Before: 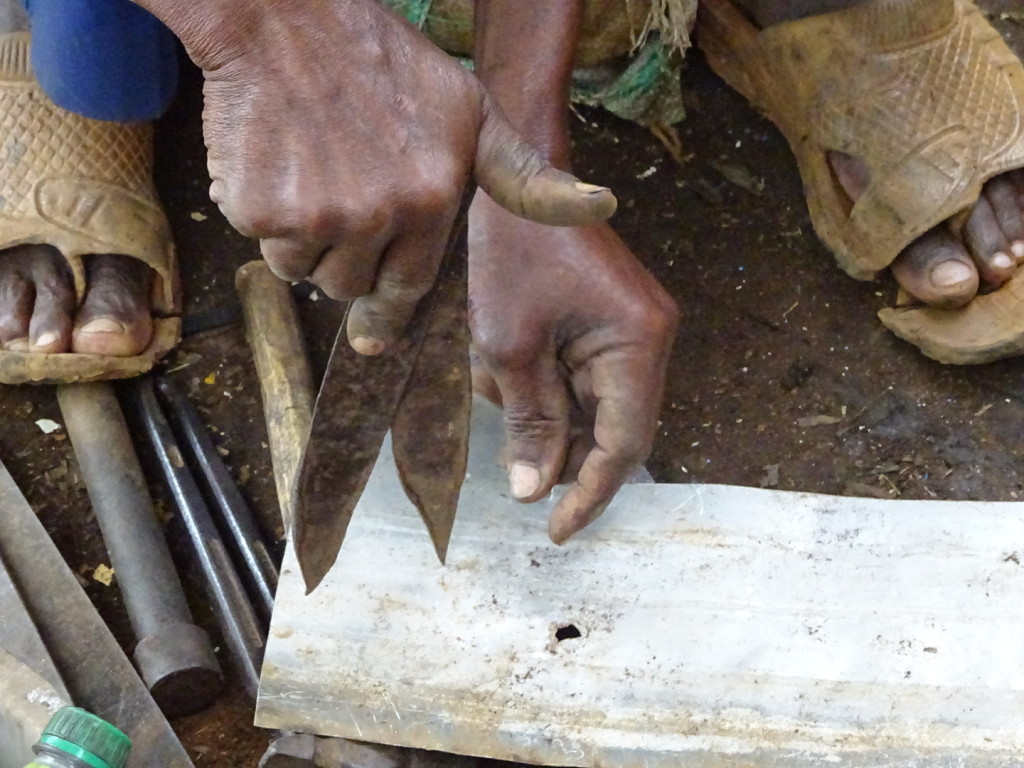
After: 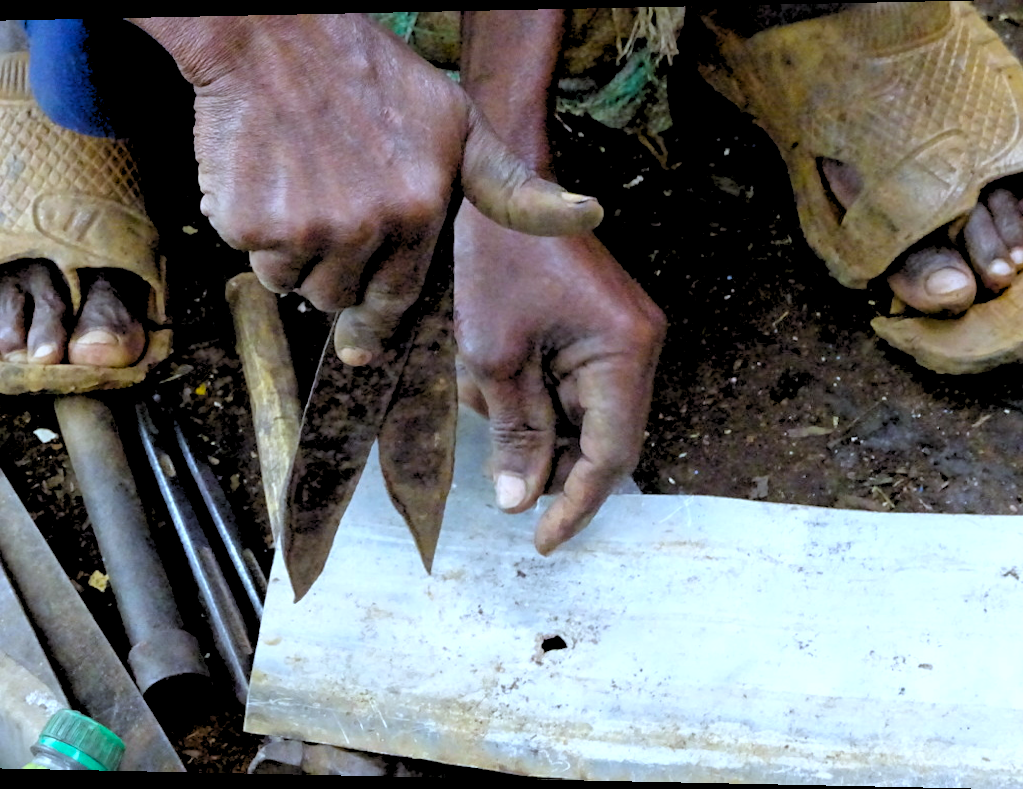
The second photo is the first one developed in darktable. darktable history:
rotate and perspective: lens shift (horizontal) -0.055, automatic cropping off
color balance rgb: perceptual saturation grading › global saturation 30%, global vibrance 10%
white balance: red 0.924, blue 1.095
rgb levels: levels [[0.029, 0.461, 0.922], [0, 0.5, 1], [0, 0.5, 1]]
